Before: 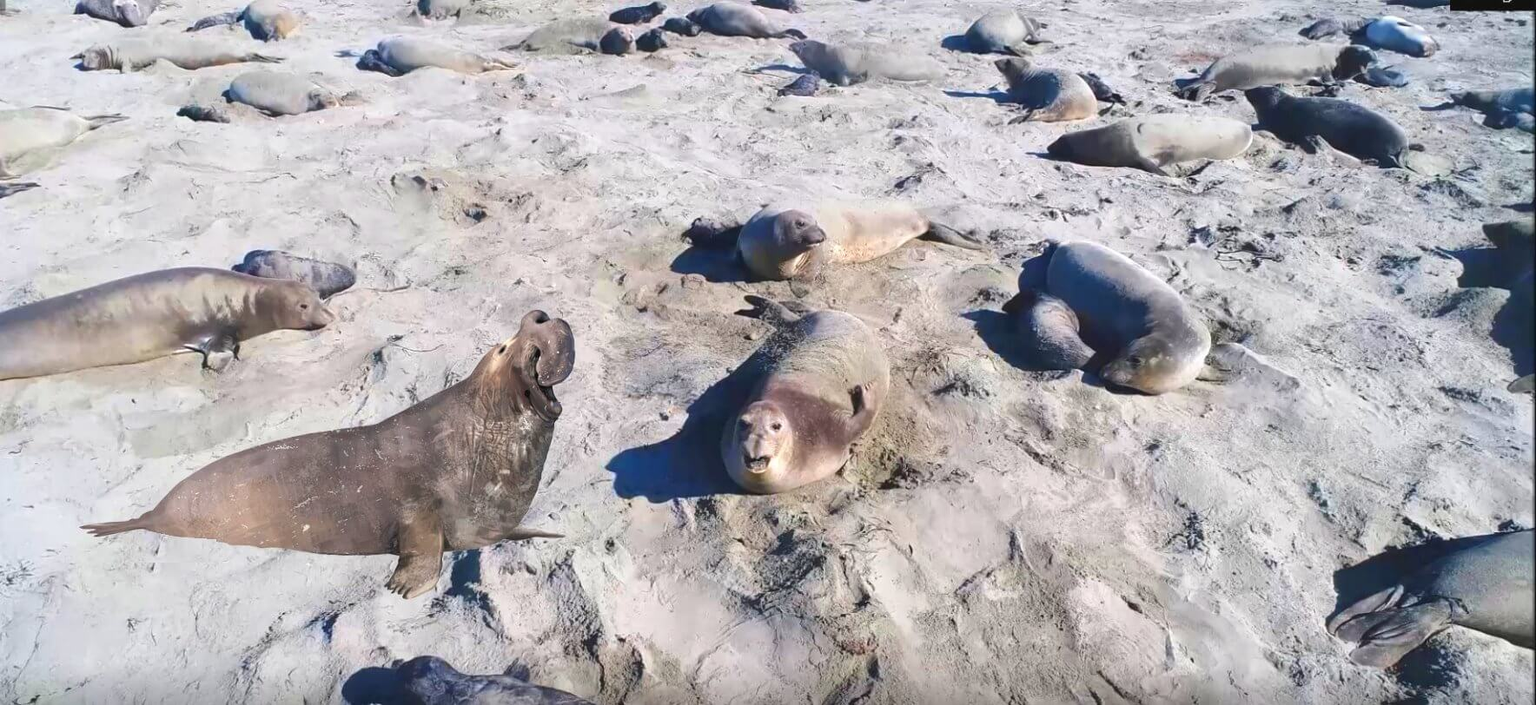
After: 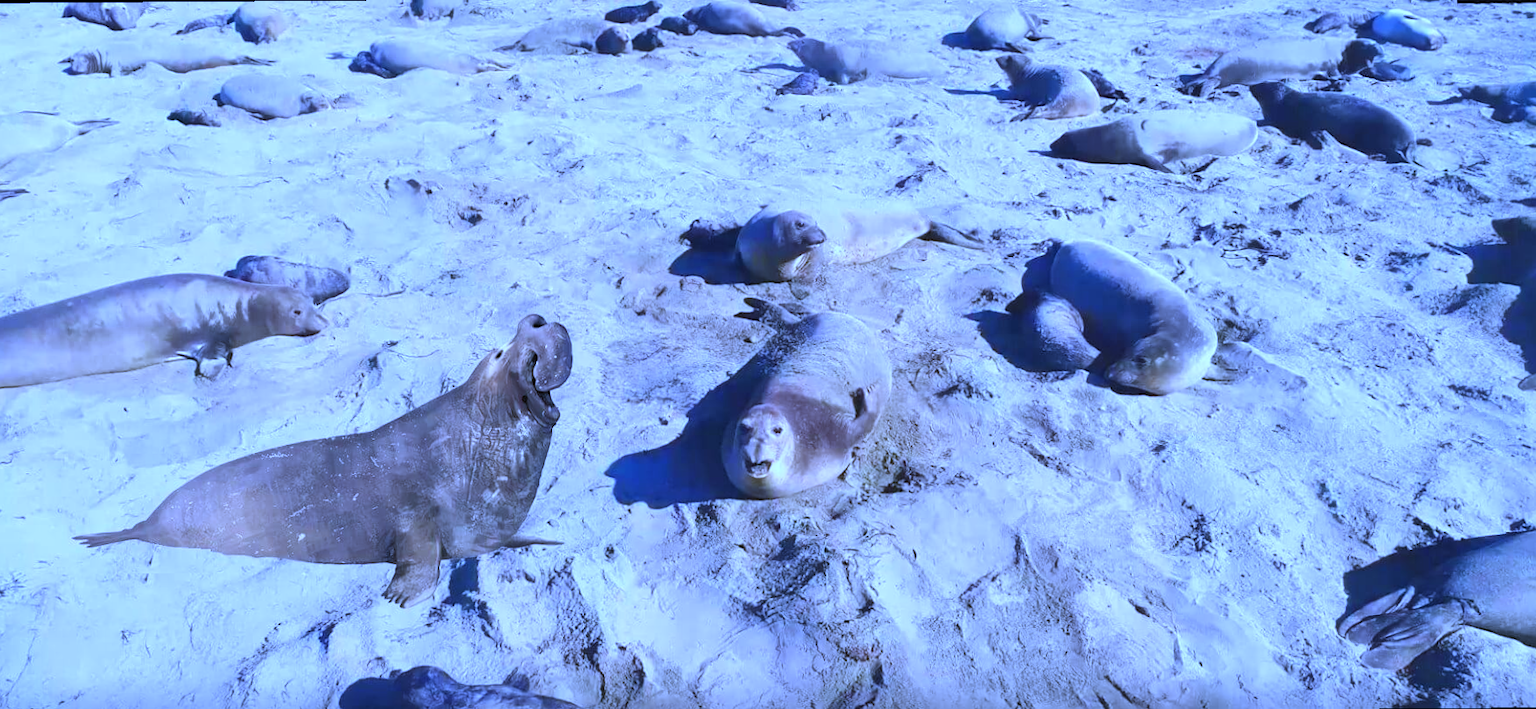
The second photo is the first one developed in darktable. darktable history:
exposure: compensate highlight preservation false
white balance: red 0.766, blue 1.537
rotate and perspective: rotation -0.45°, automatic cropping original format, crop left 0.008, crop right 0.992, crop top 0.012, crop bottom 0.988
